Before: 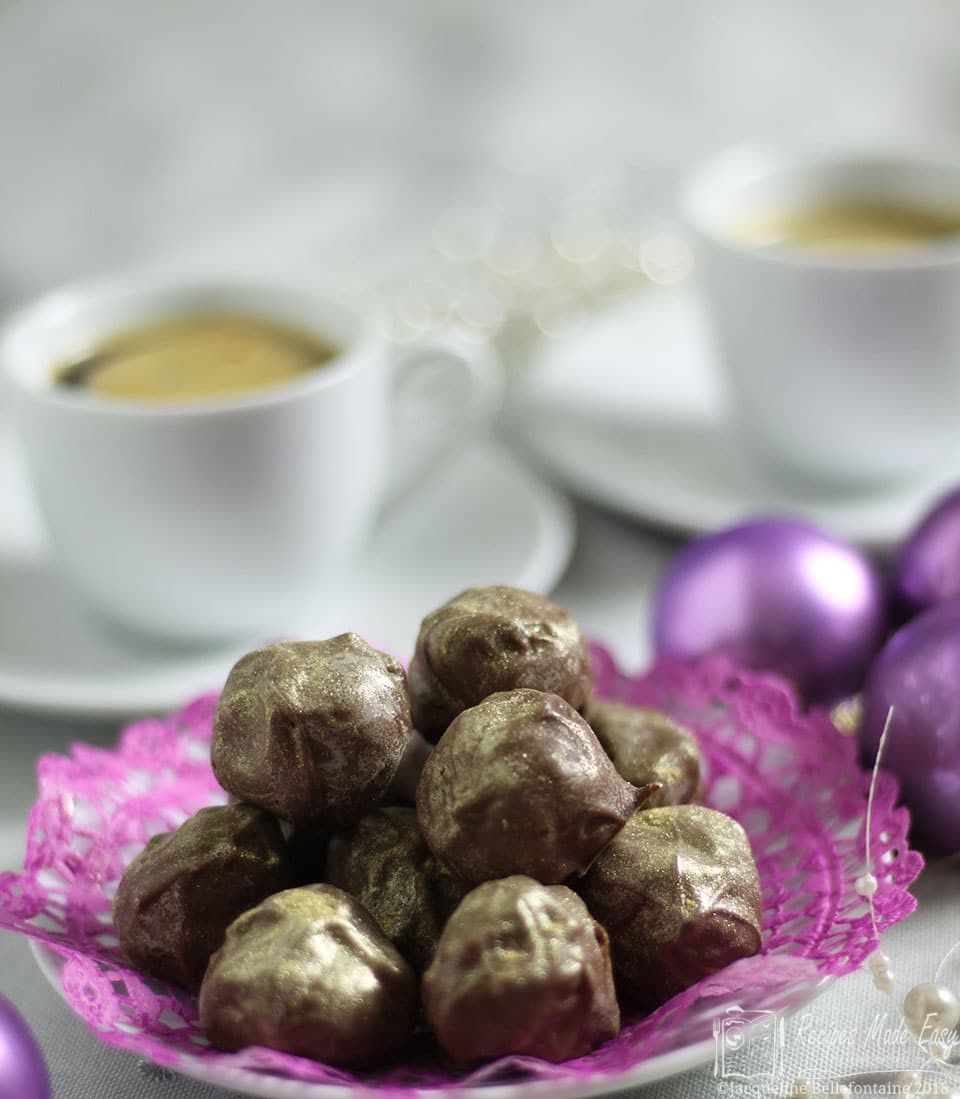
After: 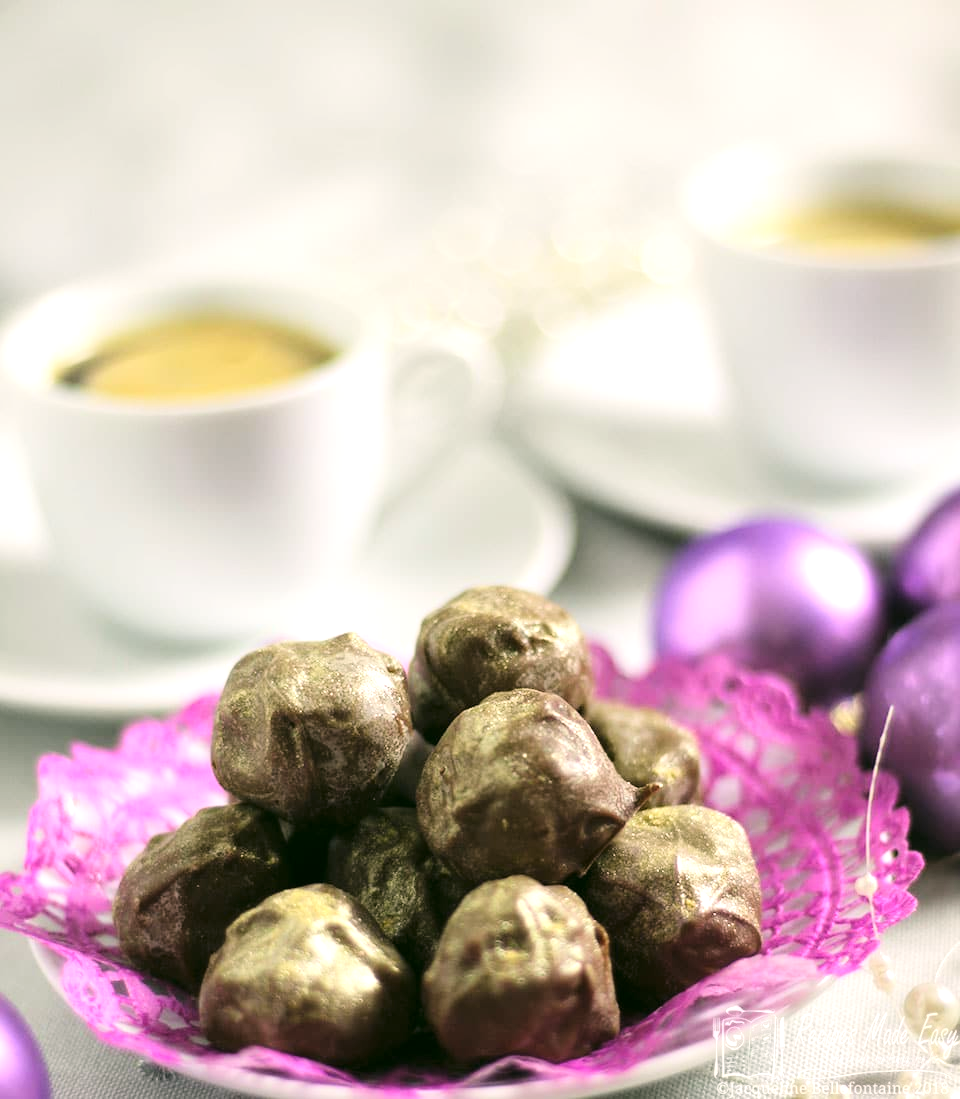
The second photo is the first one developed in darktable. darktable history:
tone curve: curves: ch0 [(0, 0) (0.004, 0.001) (0.133, 0.112) (0.325, 0.362) (0.832, 0.893) (1, 1)], color space Lab, linked channels, preserve colors none
color correction: highlights a* 4.02, highlights b* 4.98, shadows a* -7.55, shadows b* 4.98
exposure: black level correction -0.002, exposure 0.54 EV, compensate highlight preservation false
